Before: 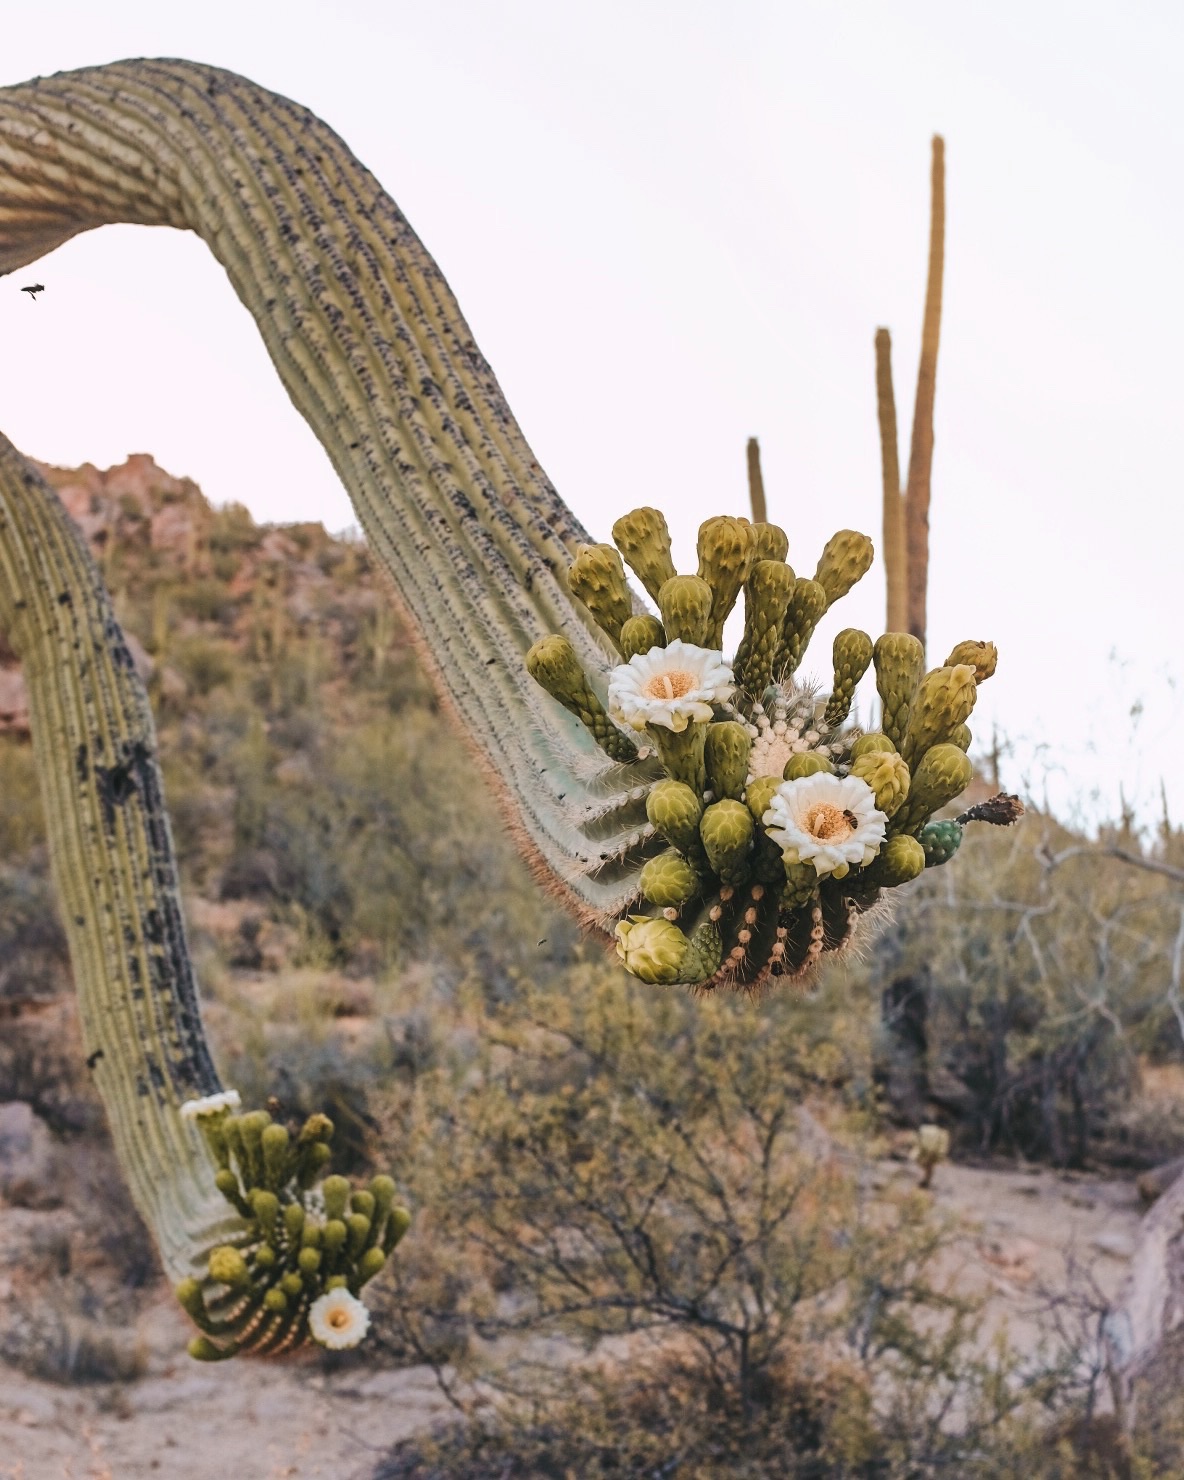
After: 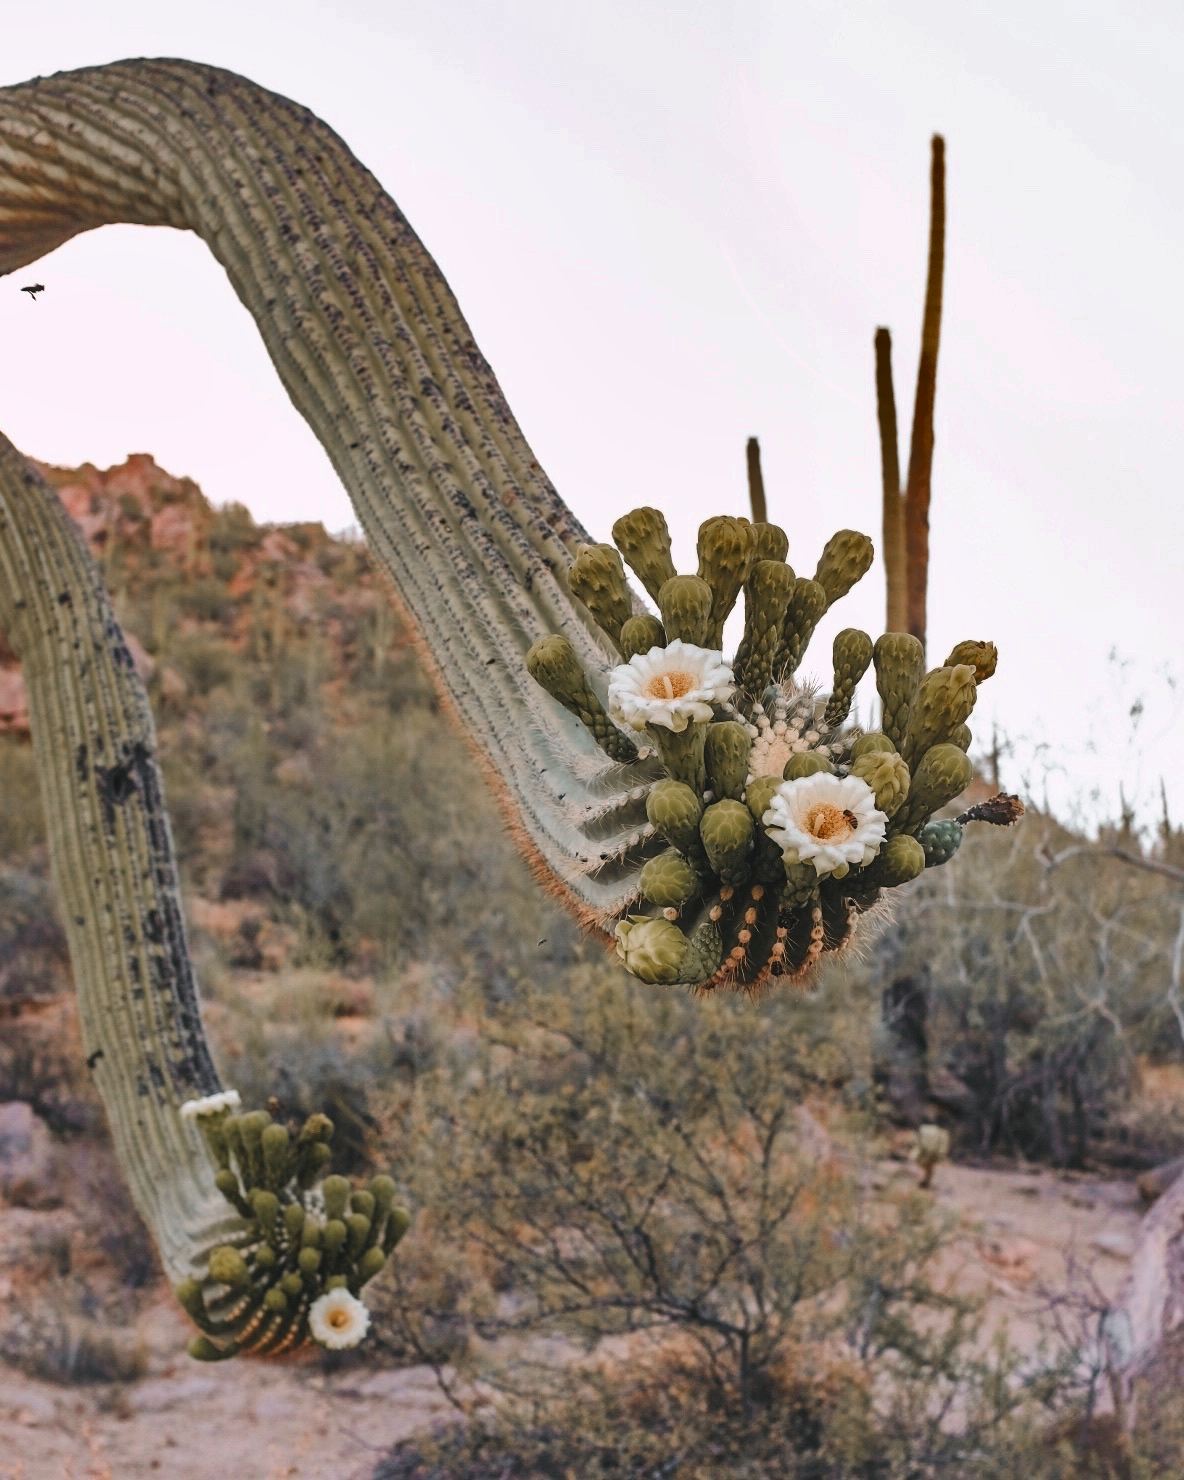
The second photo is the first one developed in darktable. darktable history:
shadows and highlights: low approximation 0.01, soften with gaussian
levels: levels [0, 0.499, 1]
color zones: curves: ch0 [(0, 0.48) (0.209, 0.398) (0.305, 0.332) (0.429, 0.493) (0.571, 0.5) (0.714, 0.5) (0.857, 0.5) (1, 0.48)]; ch1 [(0, 0.736) (0.143, 0.625) (0.225, 0.371) (0.429, 0.256) (0.571, 0.241) (0.714, 0.213) (0.857, 0.48) (1, 0.736)]; ch2 [(0, 0.448) (0.143, 0.498) (0.286, 0.5) (0.429, 0.5) (0.571, 0.5) (0.714, 0.5) (0.857, 0.5) (1, 0.448)]
